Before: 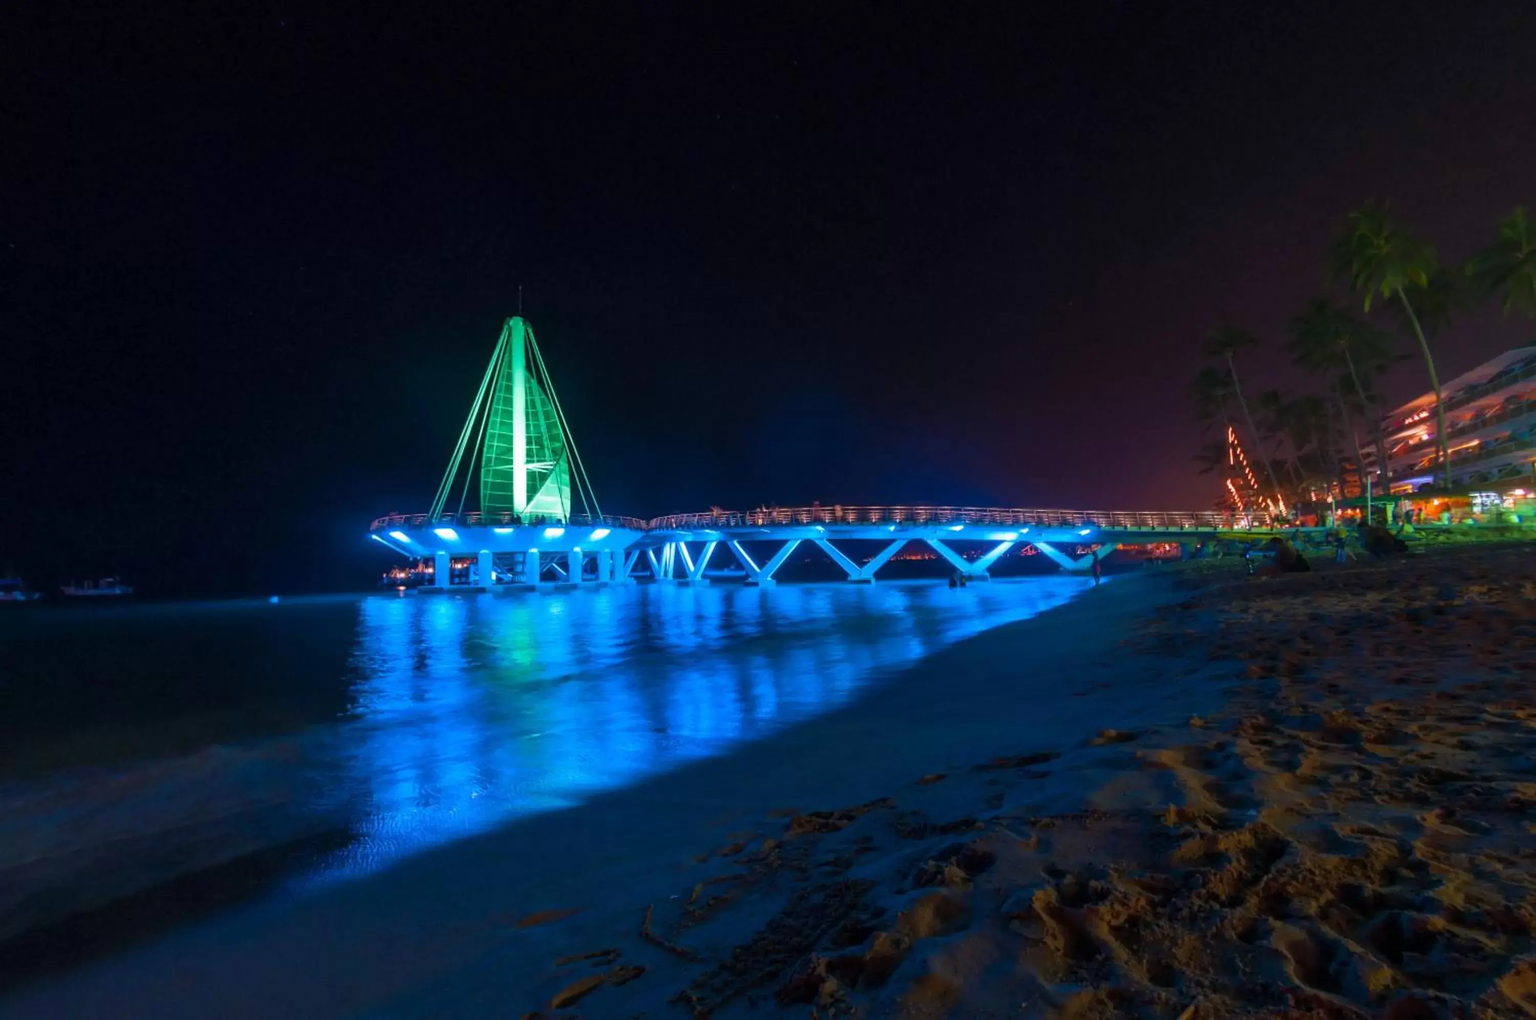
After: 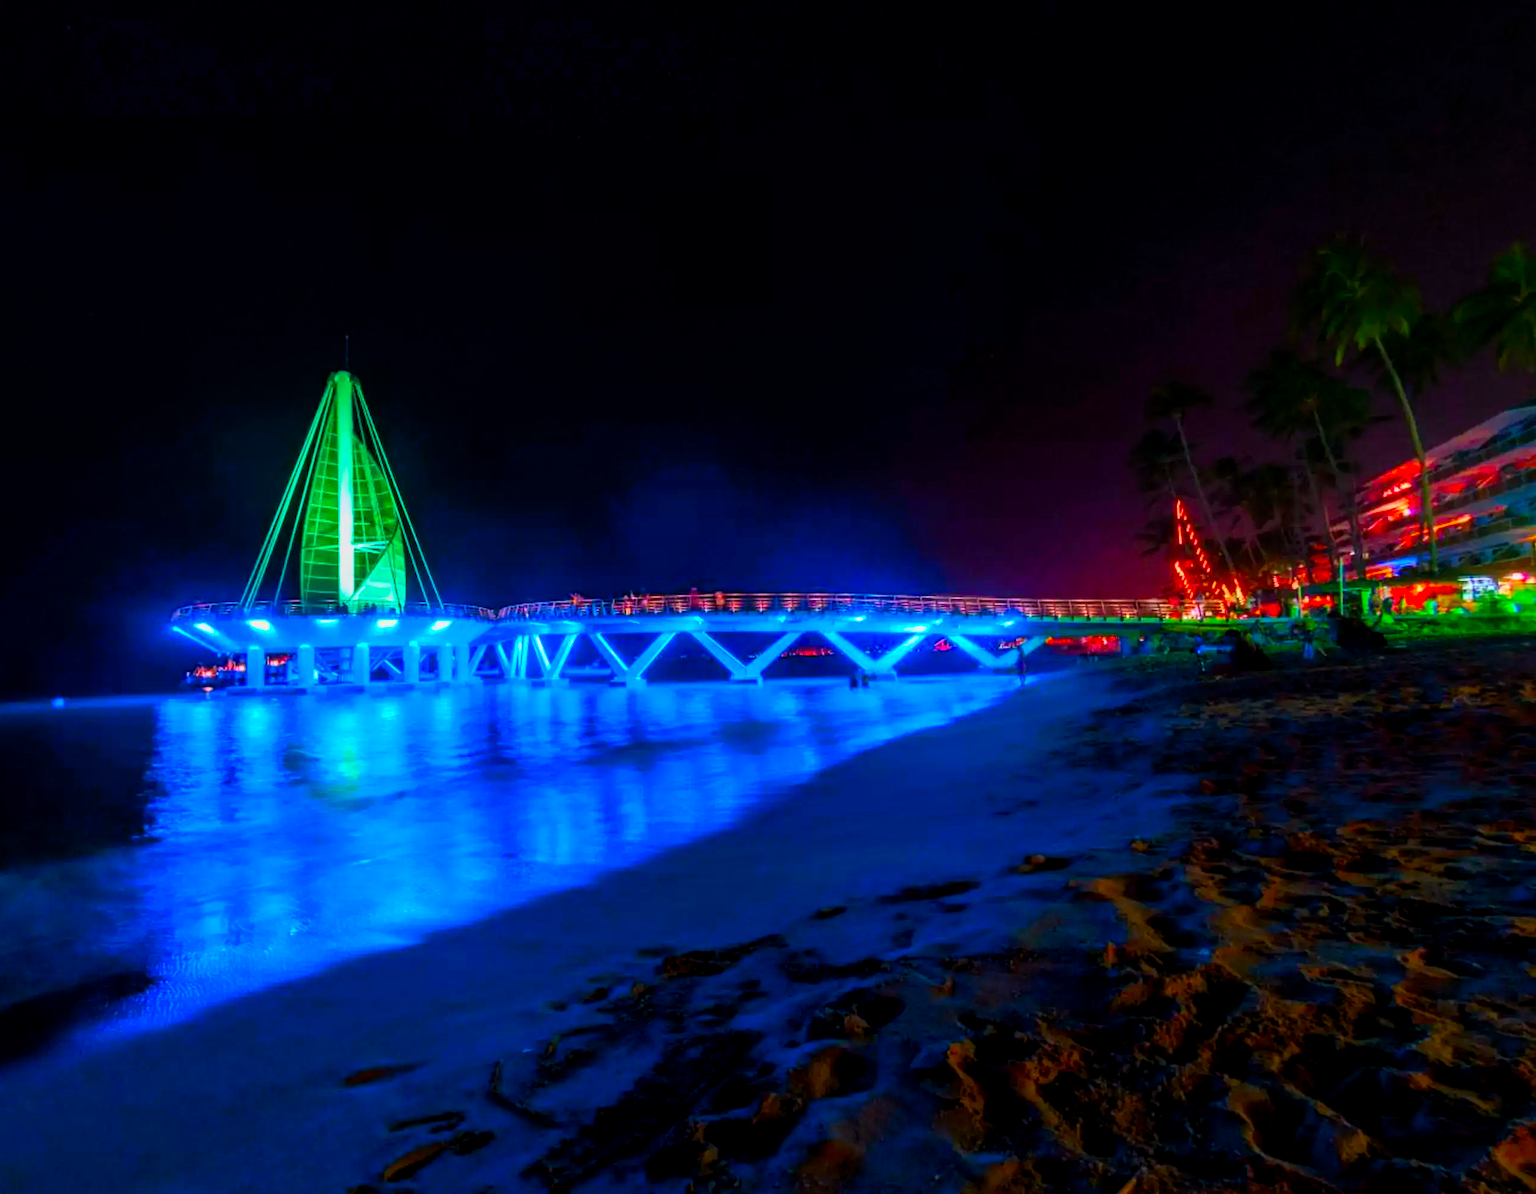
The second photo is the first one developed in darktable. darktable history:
tone equalizer: edges refinement/feathering 500, mask exposure compensation -1.57 EV, preserve details no
color correction: highlights b* 0.024, saturation 2.16
local contrast: on, module defaults
crop and rotate: left 14.608%
filmic rgb: middle gray luminance 9.41%, black relative exposure -10.67 EV, white relative exposure 3.45 EV, target black luminance 0%, hardness 5.96, latitude 59.48%, contrast 1.093, highlights saturation mix 5.85%, shadows ↔ highlights balance 29.39%, color science v6 (2022)
contrast brightness saturation: contrast 0.077, saturation 0.204
